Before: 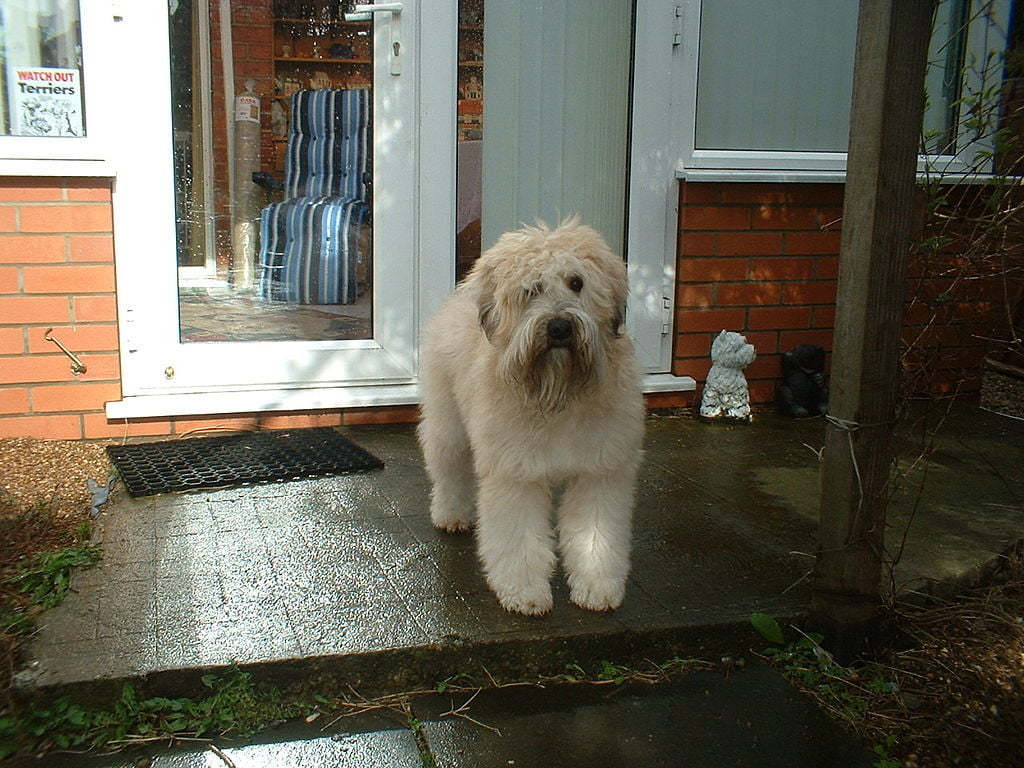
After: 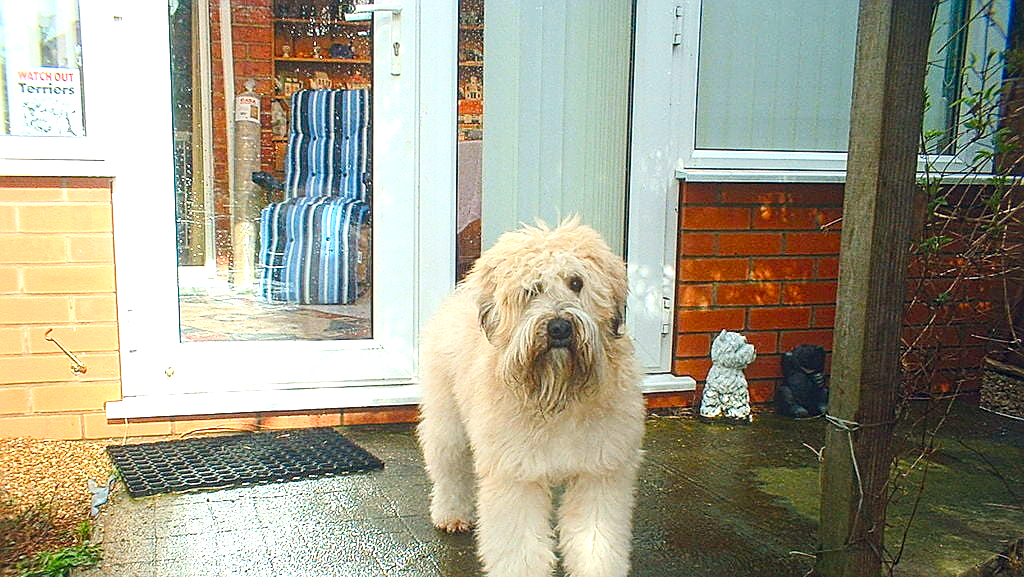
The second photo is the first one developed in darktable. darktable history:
contrast brightness saturation: contrast 0.2, brightness 0.165, saturation 0.219
crop: bottom 24.868%
contrast equalizer: octaves 7, y [[0.439, 0.44, 0.442, 0.457, 0.493, 0.498], [0.5 ×6], [0.5 ×6], [0 ×6], [0 ×6]]
sharpen: on, module defaults
color balance rgb: shadows lift › chroma 2.005%, shadows lift › hue 247.82°, global offset › chroma 0.054%, global offset › hue 253.46°, perceptual saturation grading › global saturation 20%, perceptual saturation grading › highlights -24.889%, perceptual saturation grading › shadows 25%
exposure: black level correction 0, exposure 1 EV, compensate highlight preservation false
local contrast: on, module defaults
